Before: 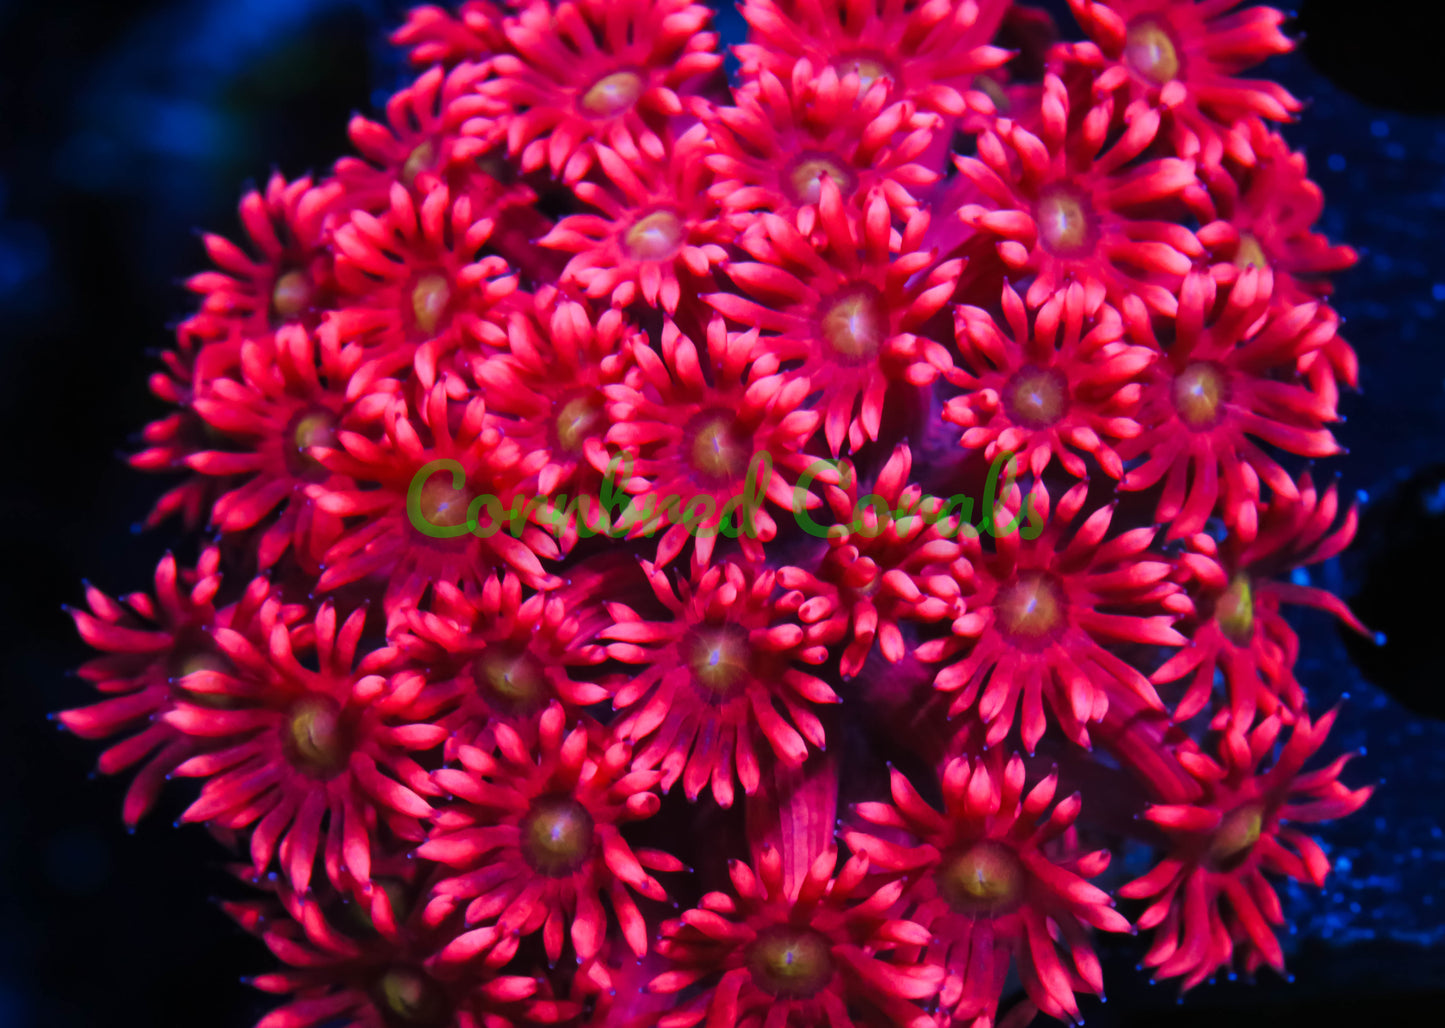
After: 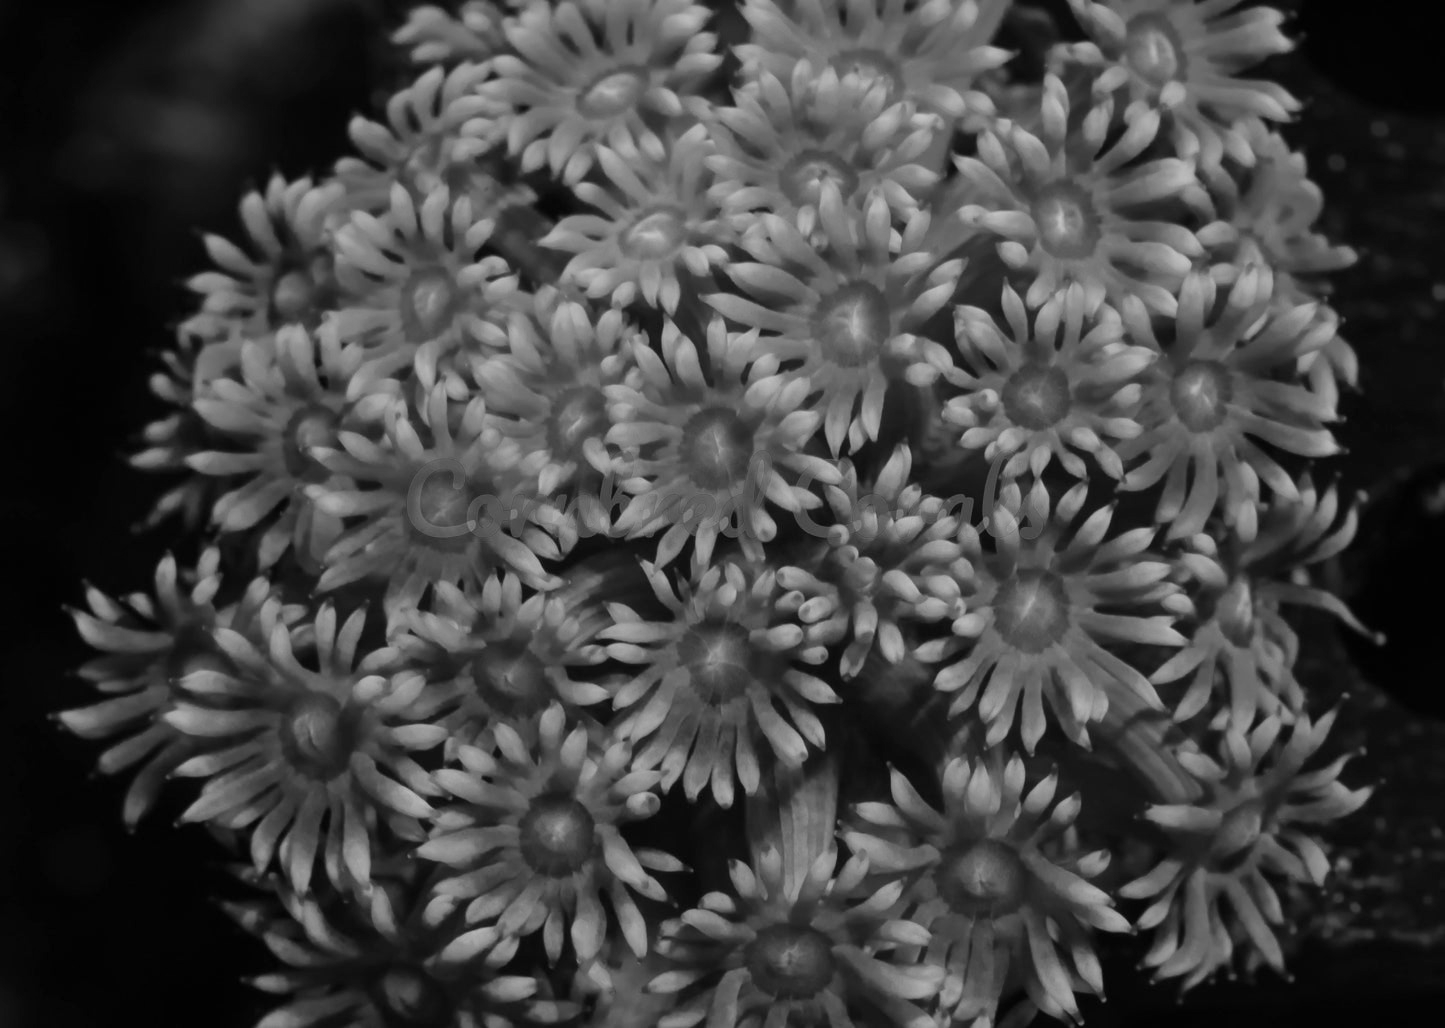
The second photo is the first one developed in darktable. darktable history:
color contrast: green-magenta contrast 0, blue-yellow contrast 0
contrast brightness saturation: saturation -0.17
